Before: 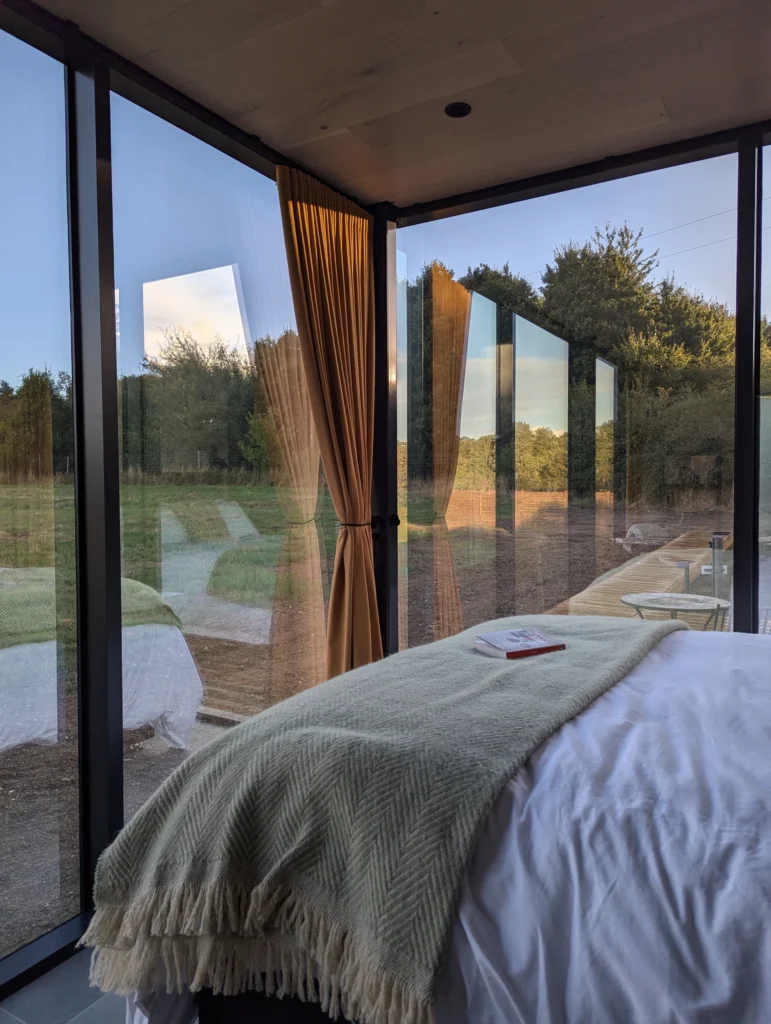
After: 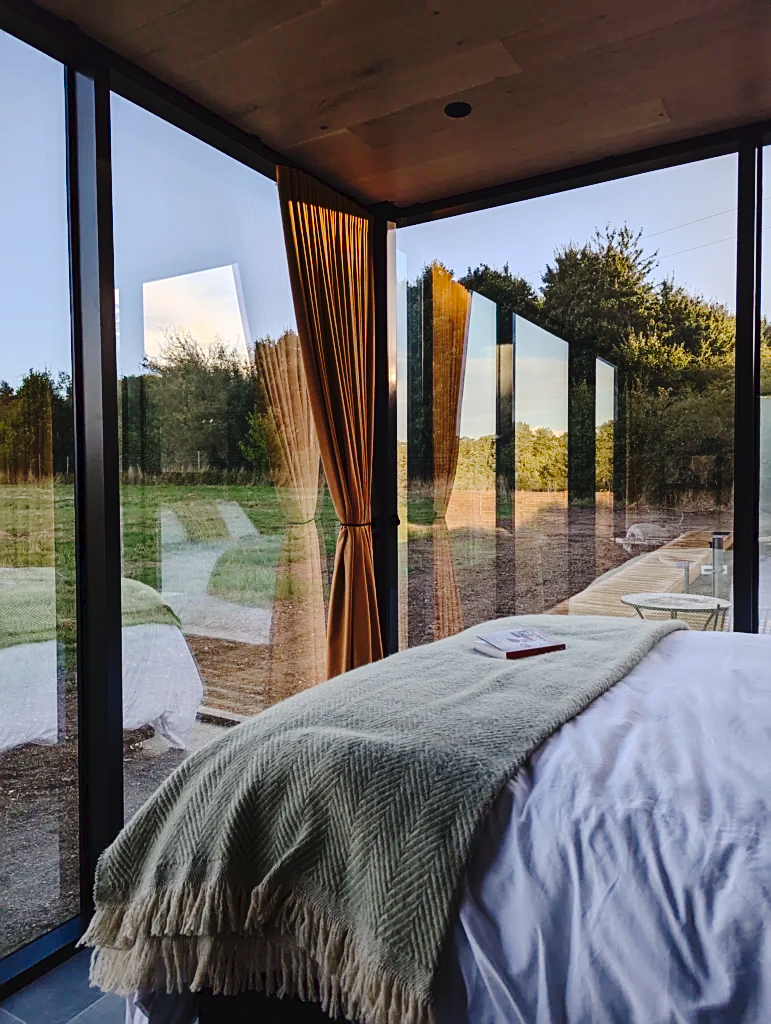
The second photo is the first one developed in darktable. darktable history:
contrast brightness saturation: contrast 0.15, brightness -0.01, saturation 0.1
tone curve: curves: ch0 [(0, 0) (0.003, 0.031) (0.011, 0.033) (0.025, 0.038) (0.044, 0.049) (0.069, 0.059) (0.1, 0.071) (0.136, 0.093) (0.177, 0.142) (0.224, 0.204) (0.277, 0.292) (0.335, 0.387) (0.399, 0.484) (0.468, 0.567) (0.543, 0.643) (0.623, 0.712) (0.709, 0.776) (0.801, 0.837) (0.898, 0.903) (1, 1)], preserve colors none
sharpen: on, module defaults
